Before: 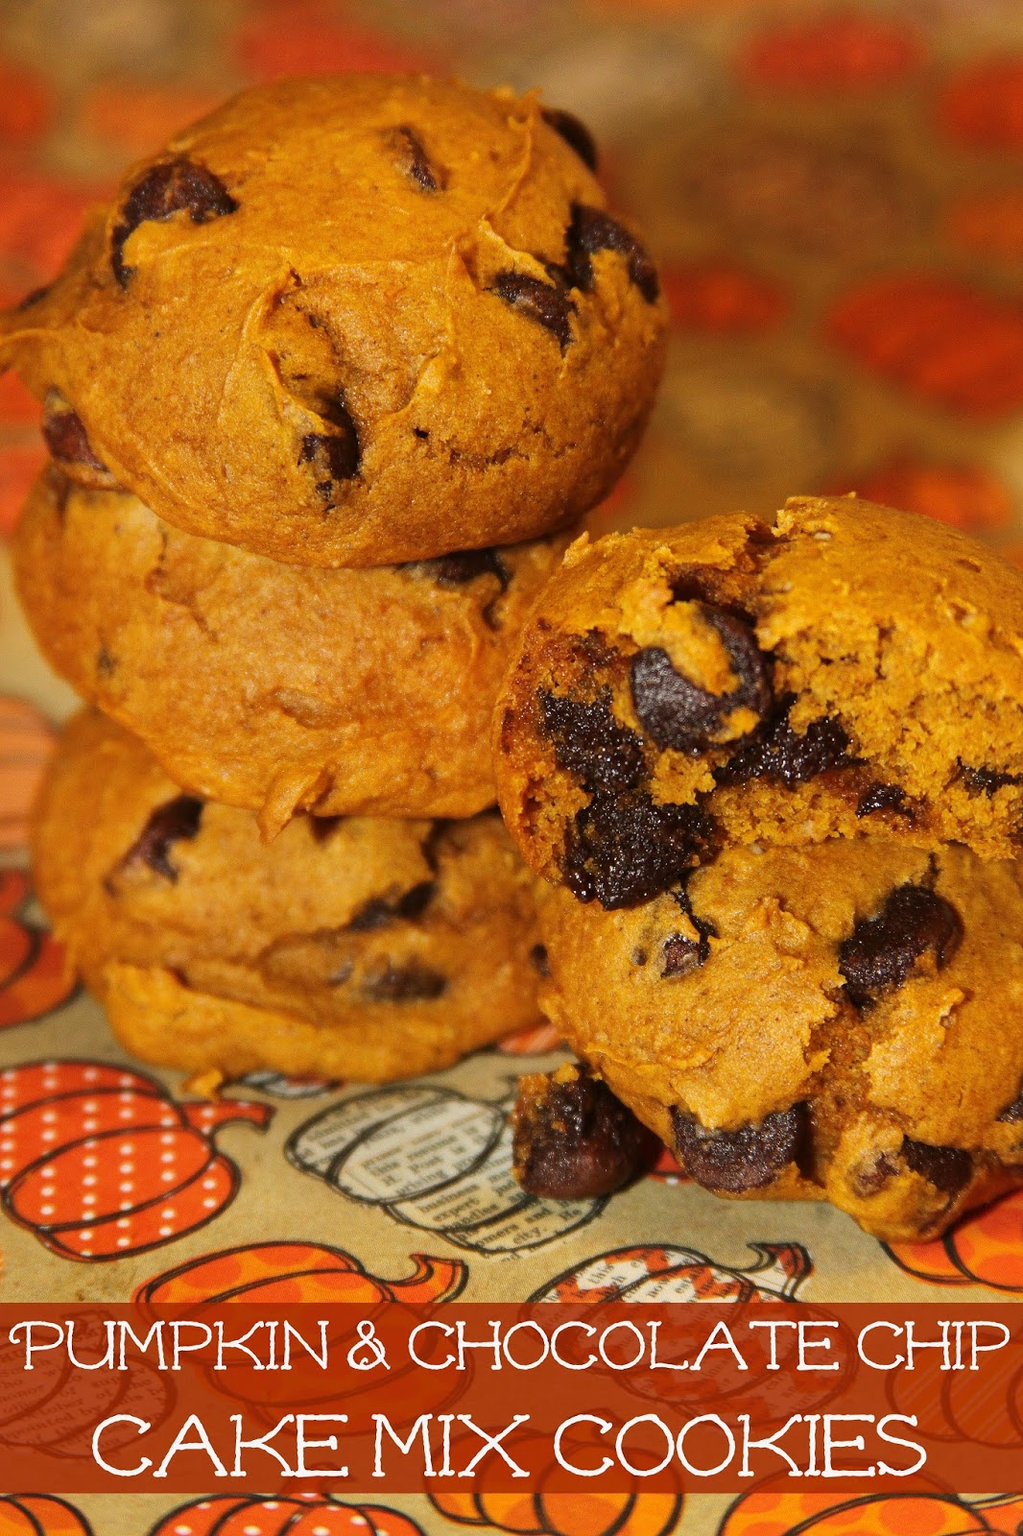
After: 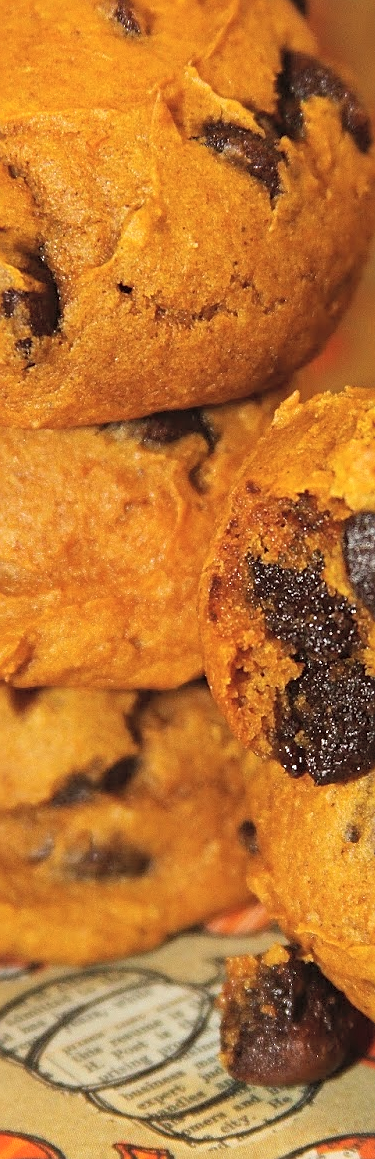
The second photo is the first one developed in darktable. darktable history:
contrast brightness saturation: brightness 0.15
sharpen: on, module defaults
crop and rotate: left 29.476%, top 10.214%, right 35.32%, bottom 17.333%
